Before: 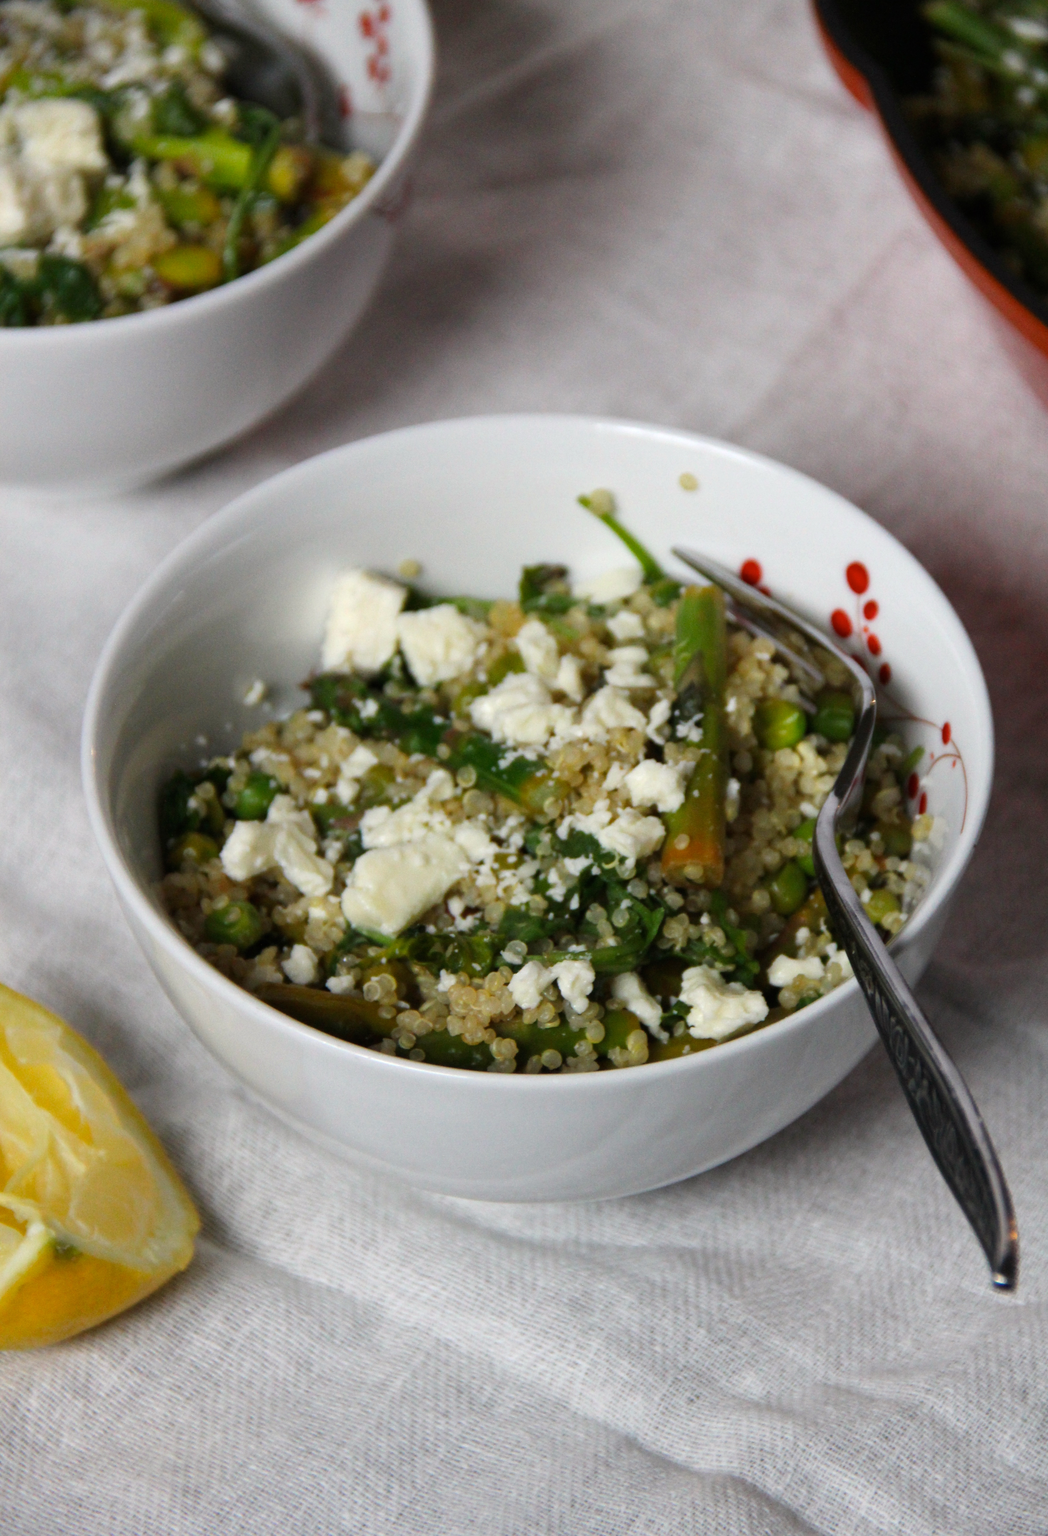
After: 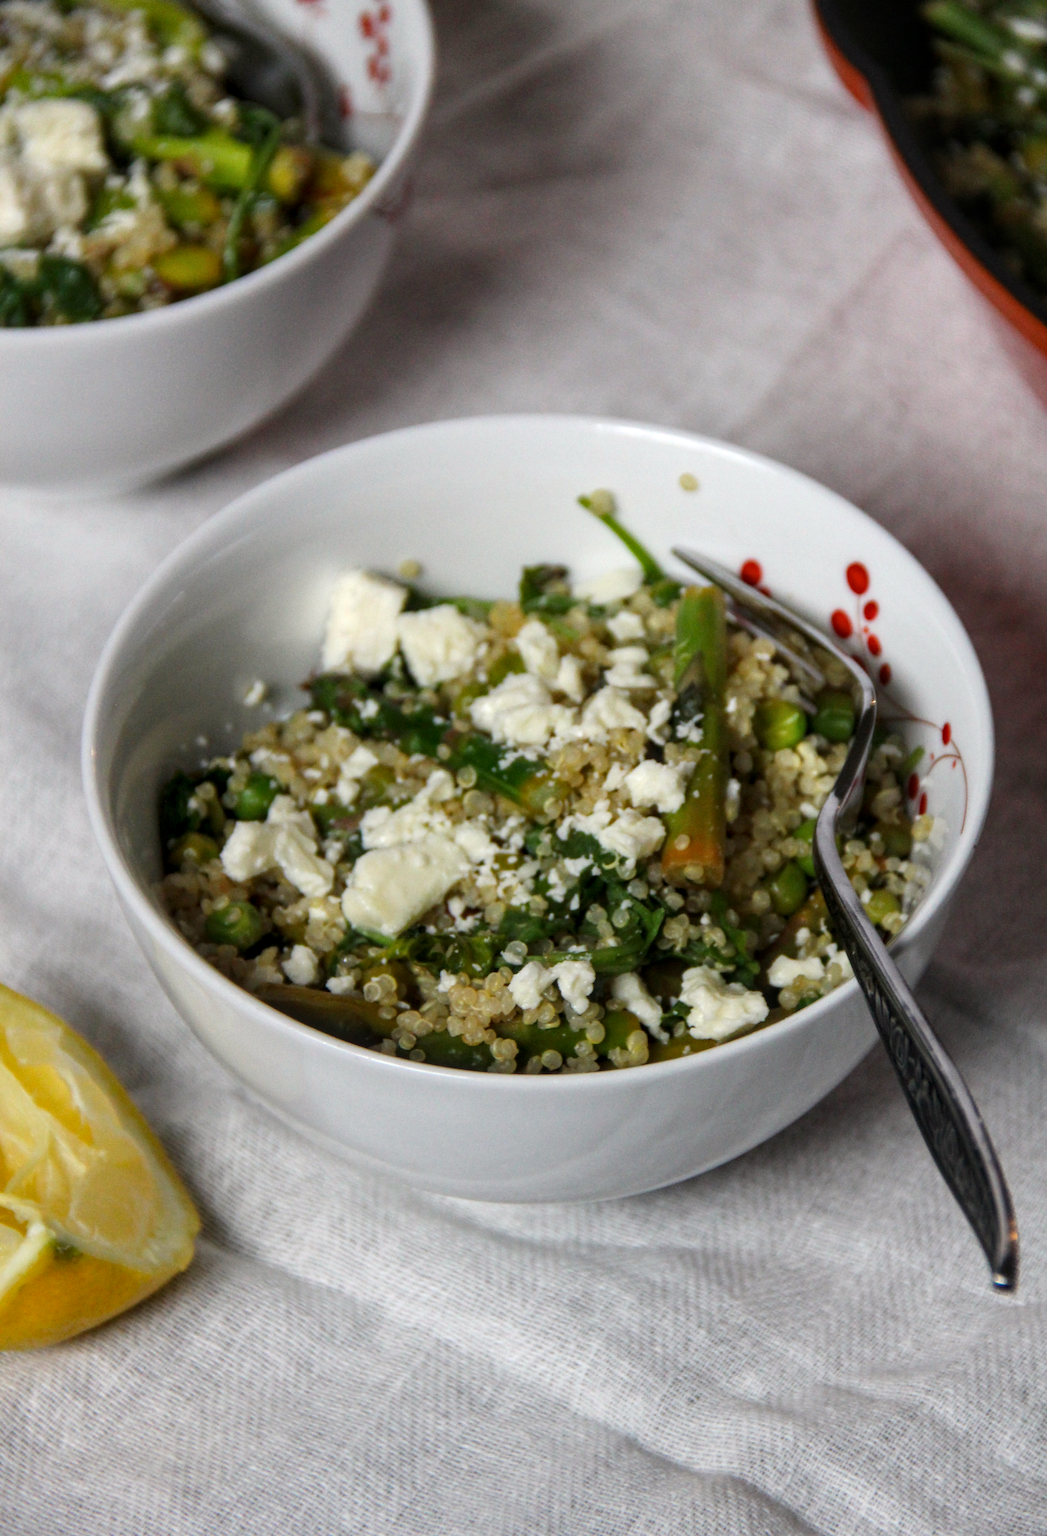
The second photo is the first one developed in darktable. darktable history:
local contrast: on, module defaults
exposure: exposure 0 EV, compensate highlight preservation false
